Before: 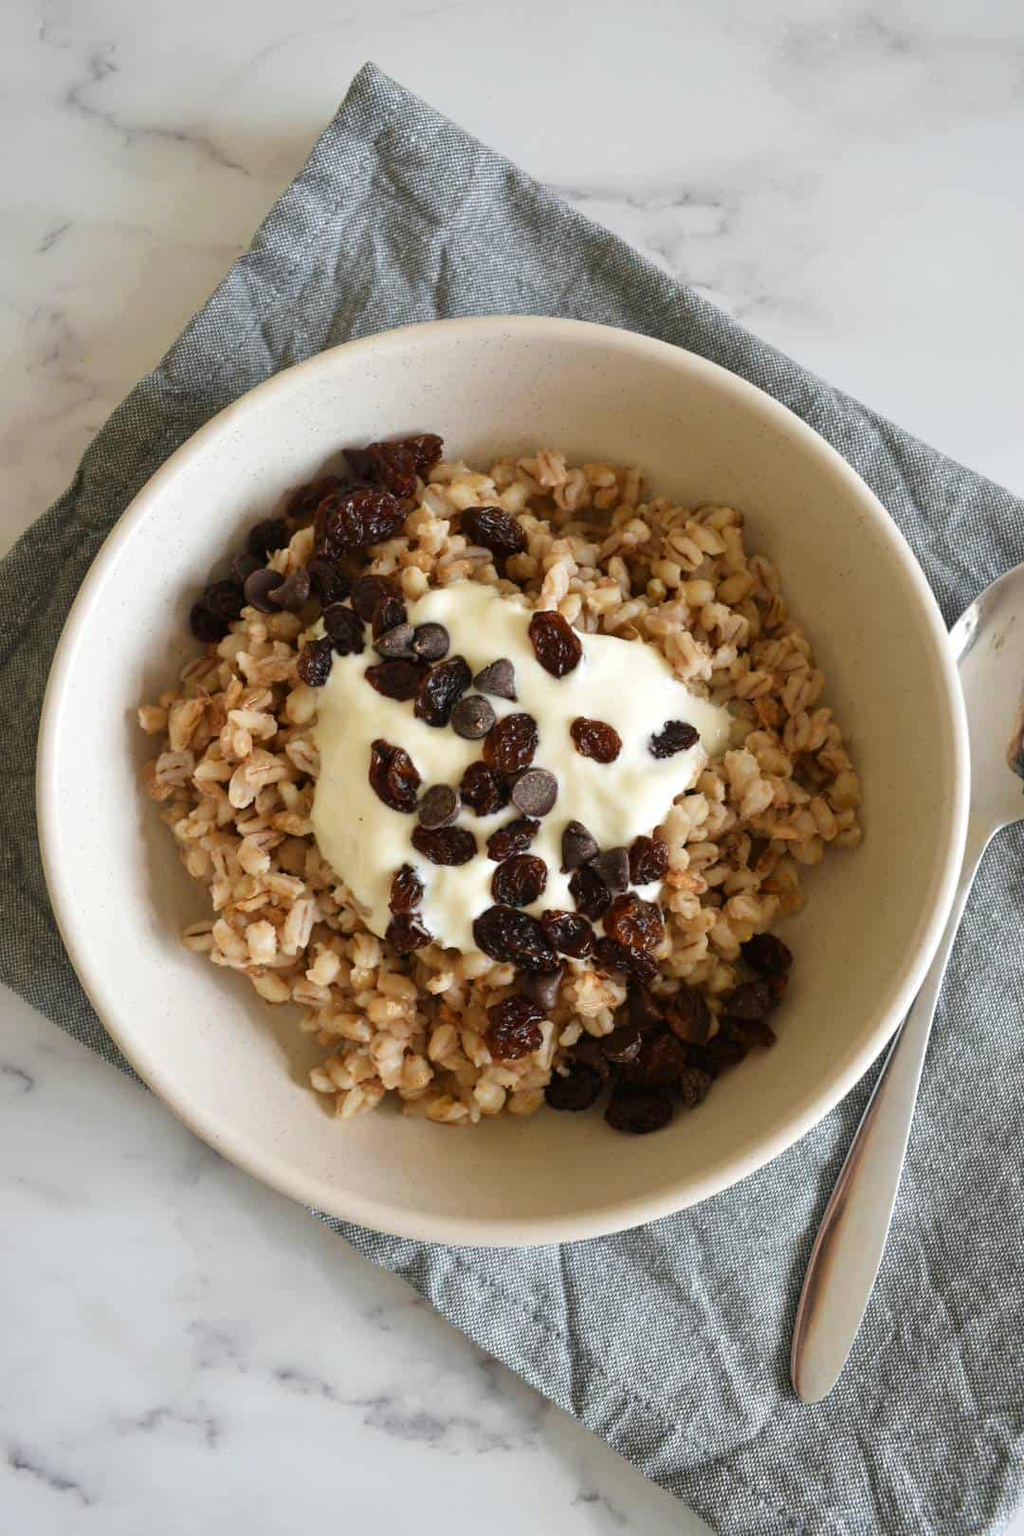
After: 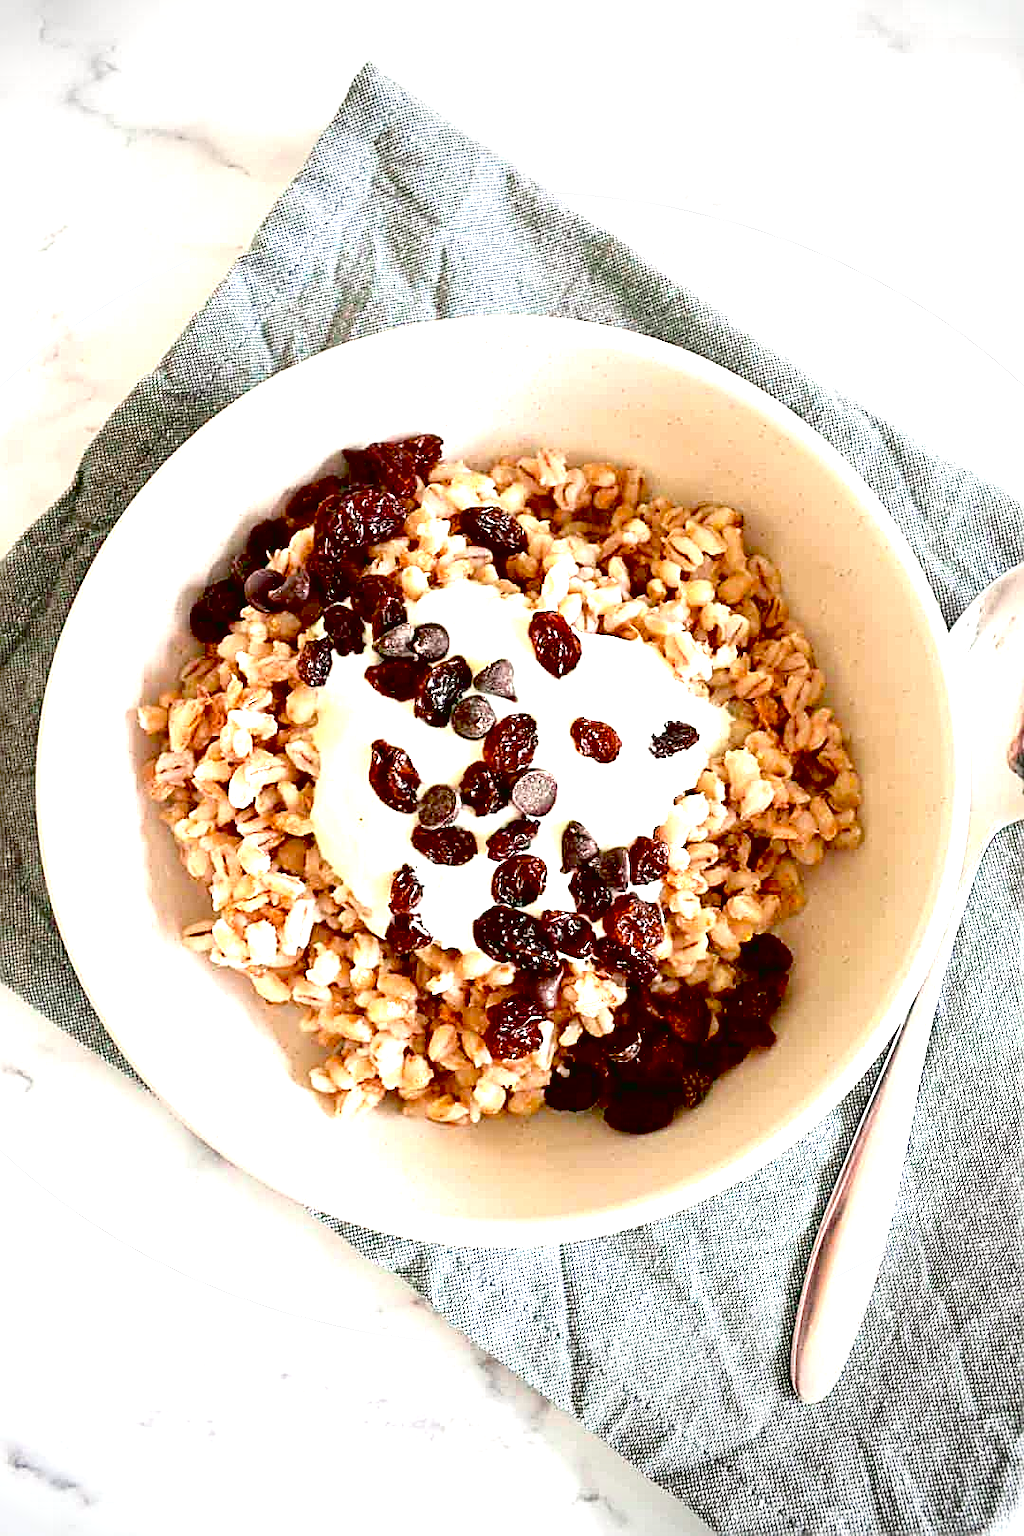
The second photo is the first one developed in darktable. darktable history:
exposure: black level correction 0.015, exposure 1.775 EV, compensate exposure bias true, compensate highlight preservation false
vignetting: fall-off start 88.83%, fall-off radius 43.6%, width/height ratio 1.156, unbound false
sharpen: amount 0.905
tone curve: curves: ch0 [(0, 0.021) (0.059, 0.053) (0.197, 0.191) (0.32, 0.311) (0.495, 0.505) (0.725, 0.731) (0.89, 0.919) (1, 1)]; ch1 [(0, 0) (0.094, 0.081) (0.285, 0.299) (0.401, 0.424) (0.453, 0.439) (0.495, 0.496) (0.54, 0.55) (0.615, 0.637) (0.657, 0.683) (1, 1)]; ch2 [(0, 0) (0.257, 0.217) (0.43, 0.421) (0.498, 0.507) (0.547, 0.539) (0.595, 0.56) (0.644, 0.599) (1, 1)], color space Lab, independent channels, preserve colors none
